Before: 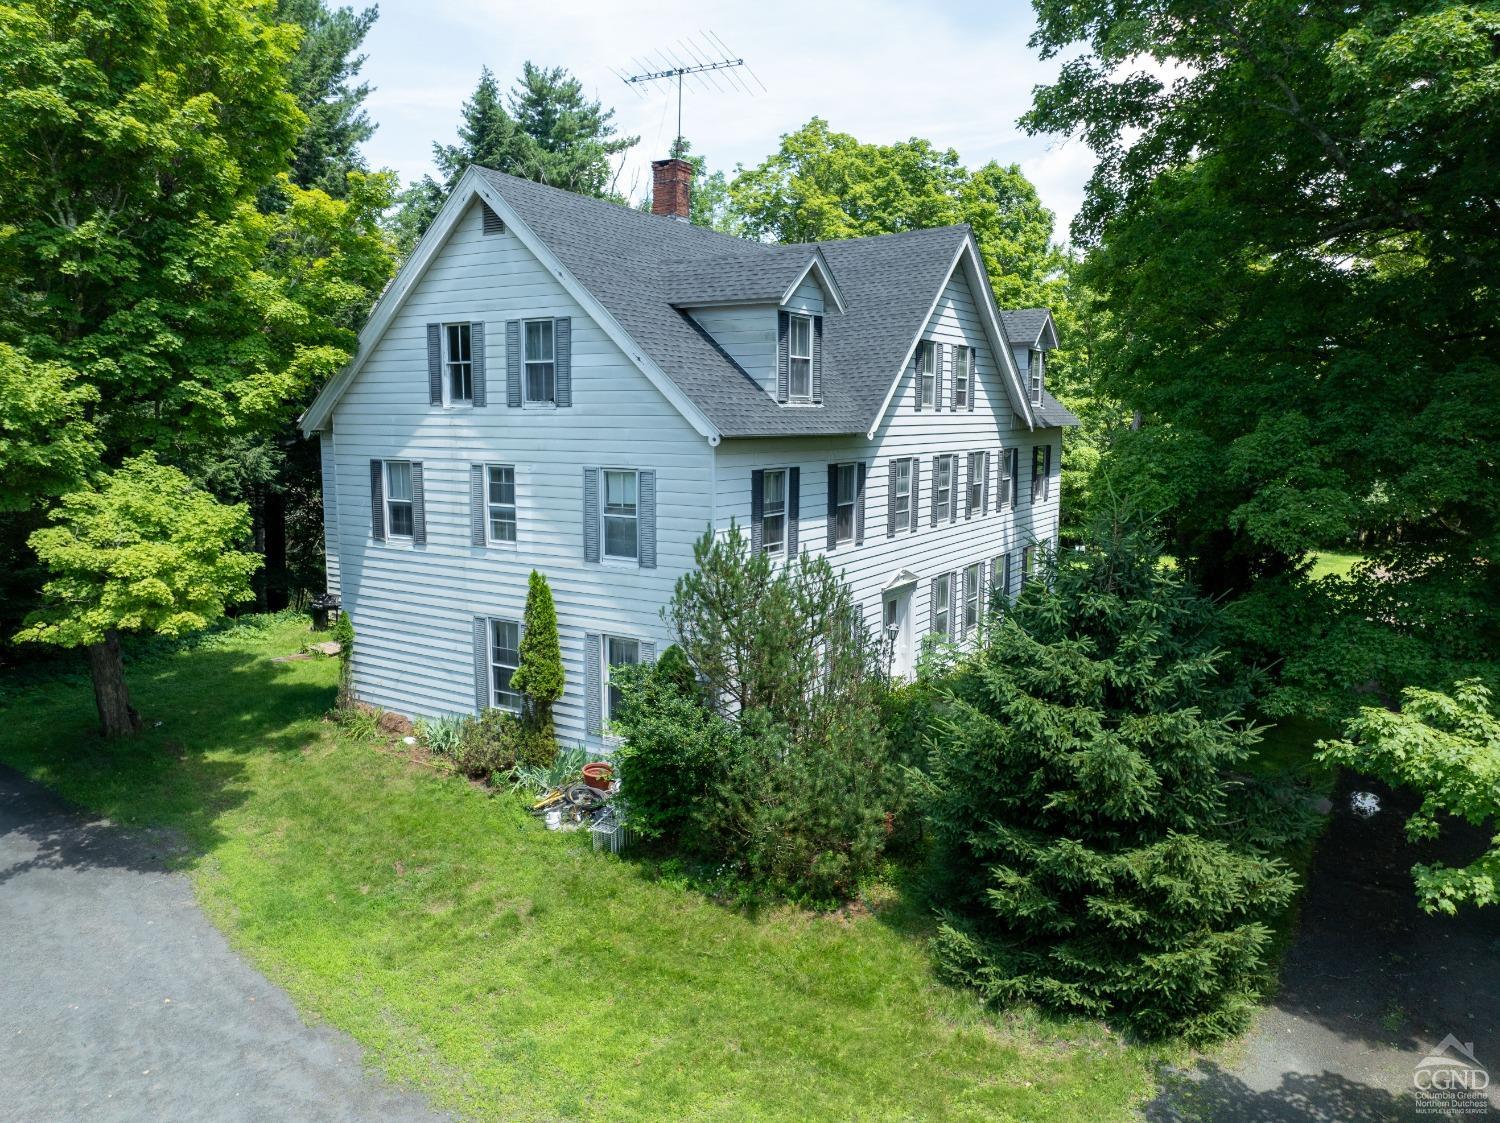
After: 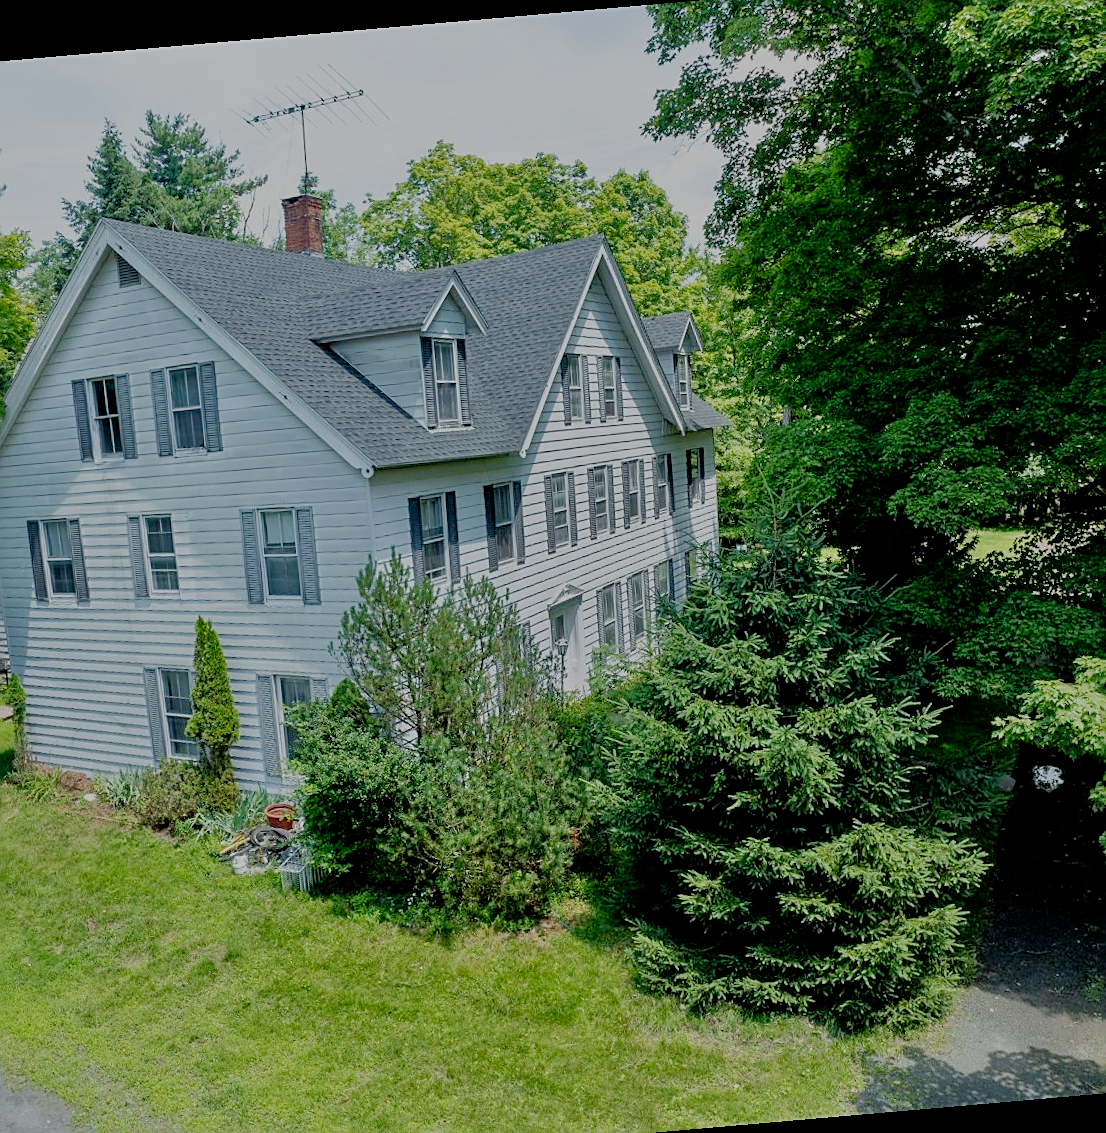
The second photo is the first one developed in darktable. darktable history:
rotate and perspective: rotation -4.98°, automatic cropping off
filmic rgb: middle gray luminance 30%, black relative exposure -9 EV, white relative exposure 7 EV, threshold 6 EV, target black luminance 0%, hardness 2.94, latitude 2.04%, contrast 0.963, highlights saturation mix 5%, shadows ↔ highlights balance 12.16%, add noise in highlights 0, preserve chrominance no, color science v3 (2019), use custom middle-gray values true, iterations of high-quality reconstruction 0, contrast in highlights soft, enable highlight reconstruction true
tone equalizer: -7 EV 0.15 EV, -6 EV 0.6 EV, -5 EV 1.15 EV, -4 EV 1.33 EV, -3 EV 1.15 EV, -2 EV 0.6 EV, -1 EV 0.15 EV, mask exposure compensation -0.5 EV
sharpen: on, module defaults
crop and rotate: left 24.034%, top 2.838%, right 6.406%, bottom 6.299%
